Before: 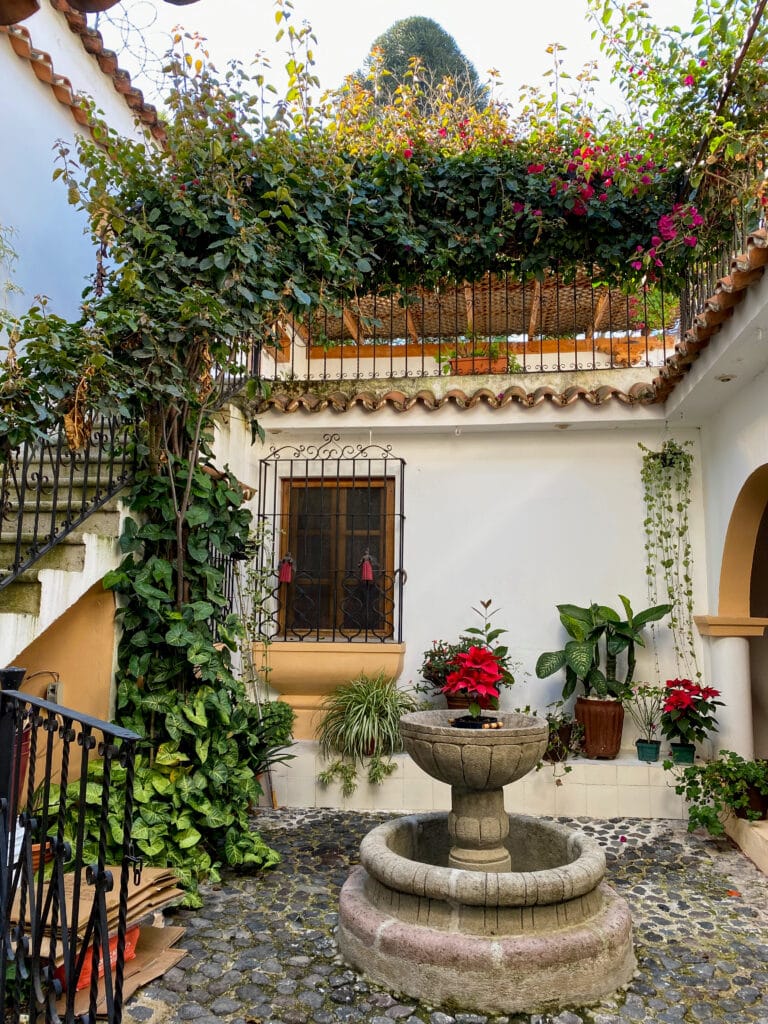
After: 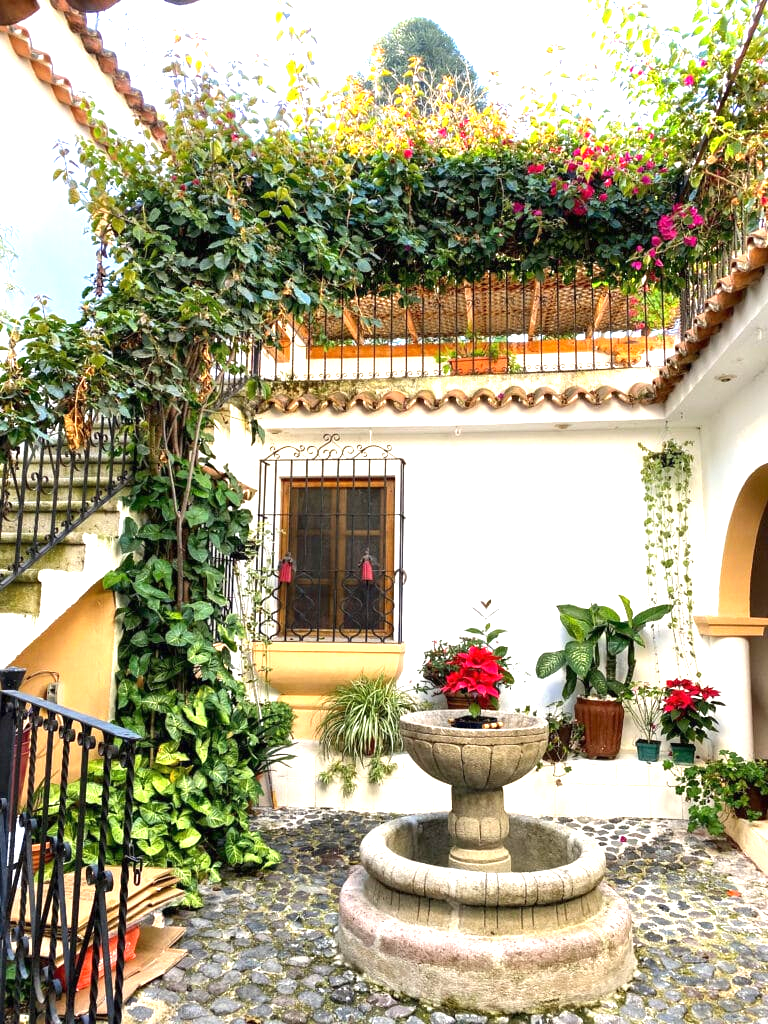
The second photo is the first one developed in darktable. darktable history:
tone equalizer: on, module defaults
exposure: black level correction 0, exposure 1.35 EV, compensate exposure bias true, compensate highlight preservation false
